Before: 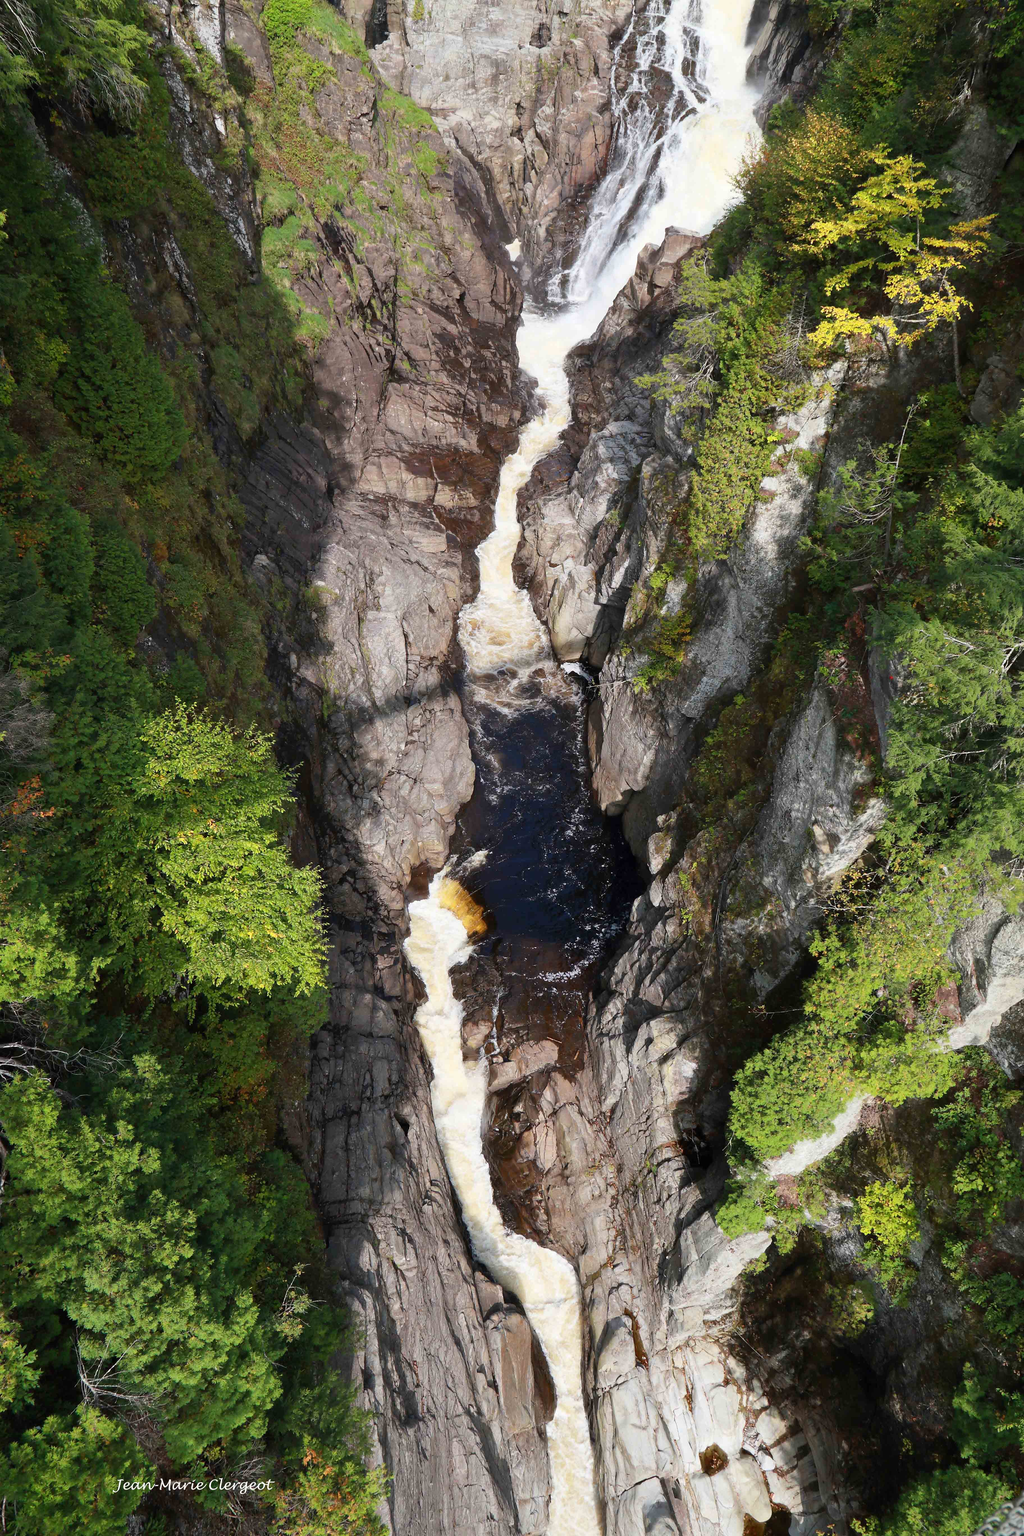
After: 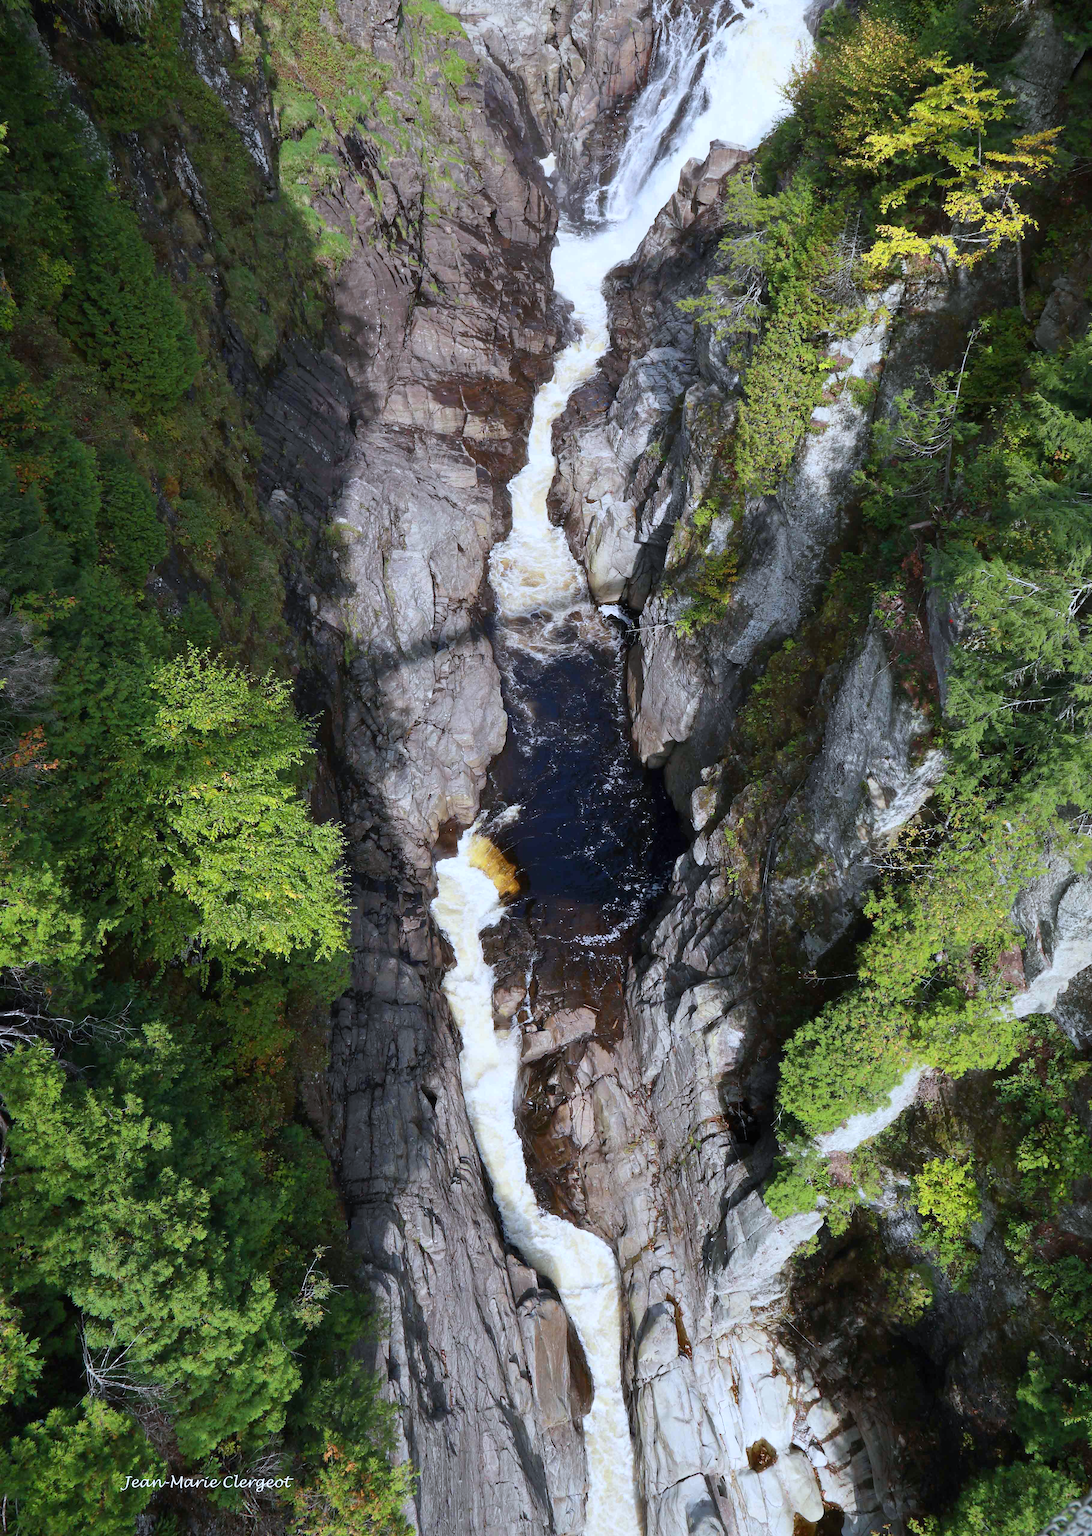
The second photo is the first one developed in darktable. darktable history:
white balance: red 0.931, blue 1.11
crop and rotate: top 6.25%
